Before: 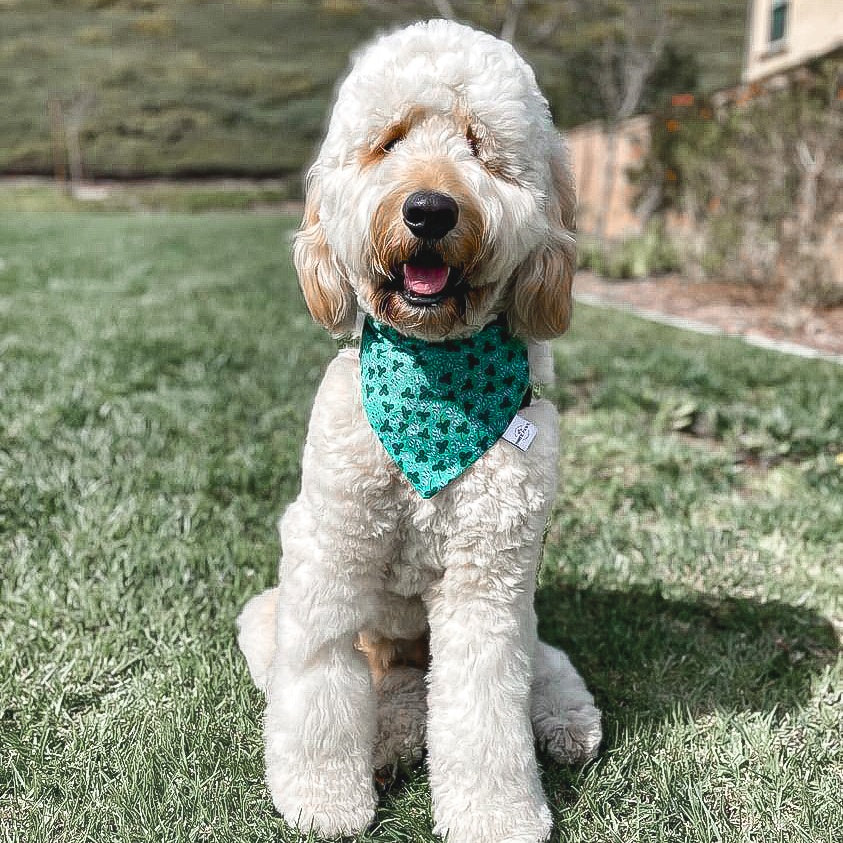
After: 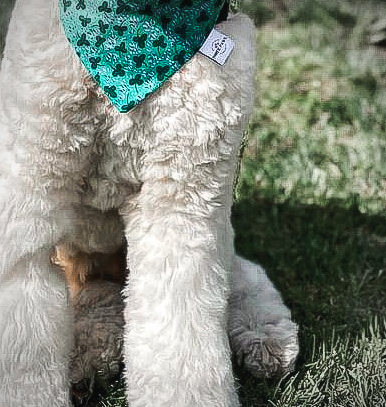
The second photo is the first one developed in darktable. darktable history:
vignetting: on, module defaults
crop: left 35.976%, top 45.819%, right 18.162%, bottom 5.807%
tone curve: curves: ch0 [(0, 0) (0.003, 0.006) (0.011, 0.01) (0.025, 0.017) (0.044, 0.029) (0.069, 0.043) (0.1, 0.064) (0.136, 0.091) (0.177, 0.128) (0.224, 0.162) (0.277, 0.206) (0.335, 0.258) (0.399, 0.324) (0.468, 0.404) (0.543, 0.499) (0.623, 0.595) (0.709, 0.693) (0.801, 0.786) (0.898, 0.883) (1, 1)], preserve colors none
